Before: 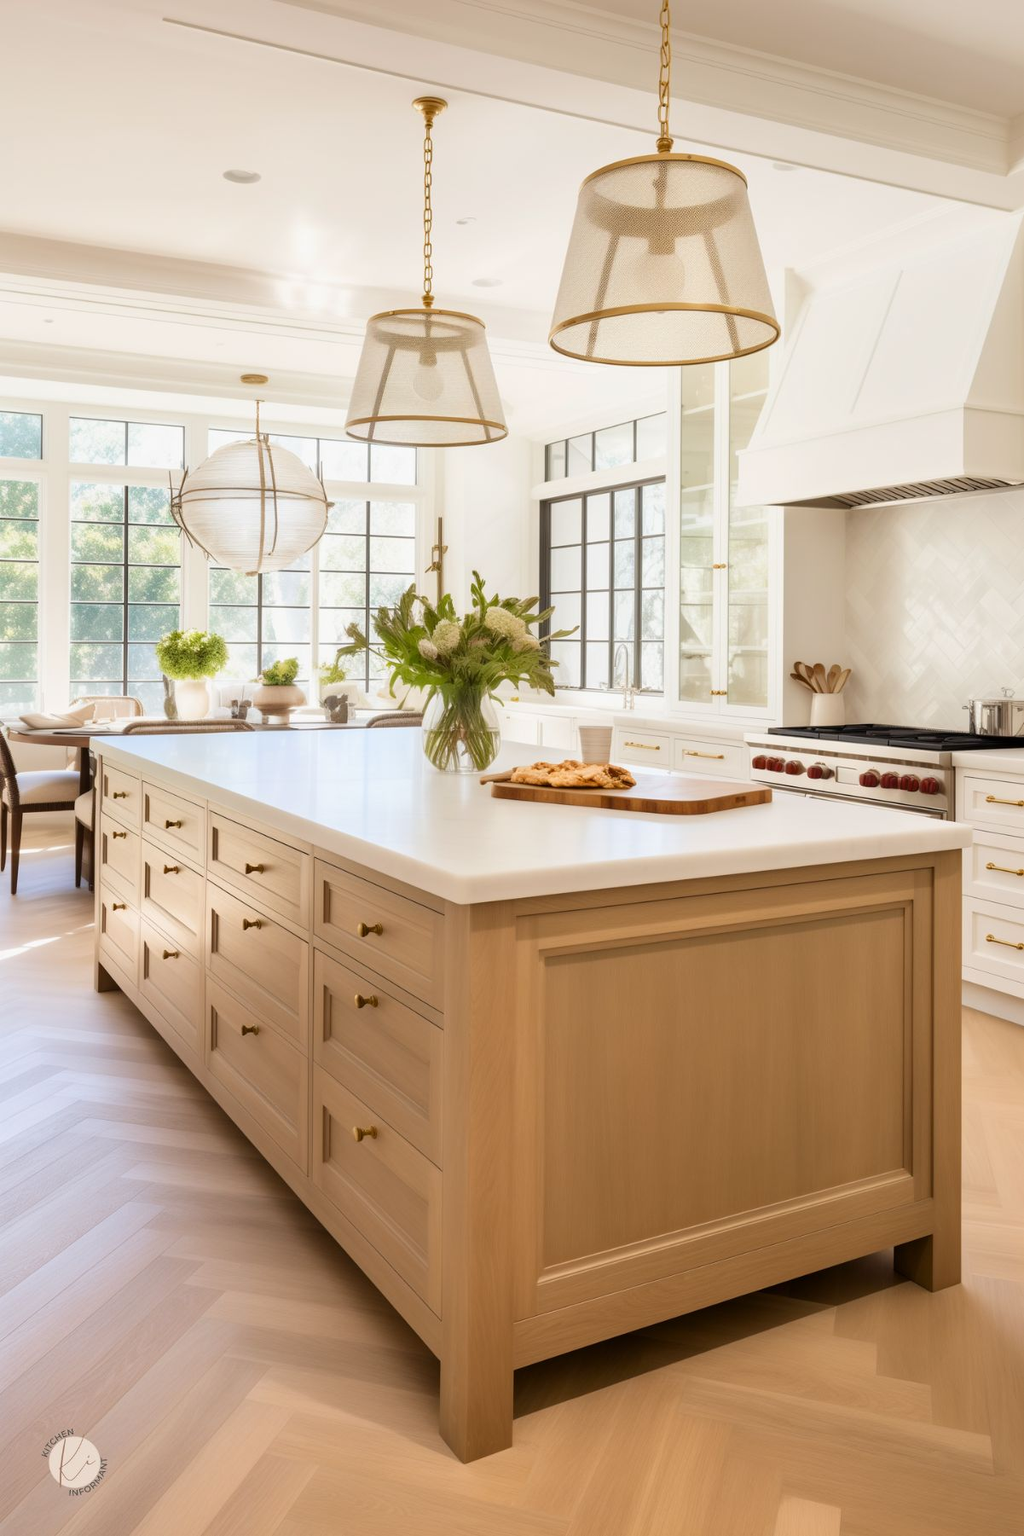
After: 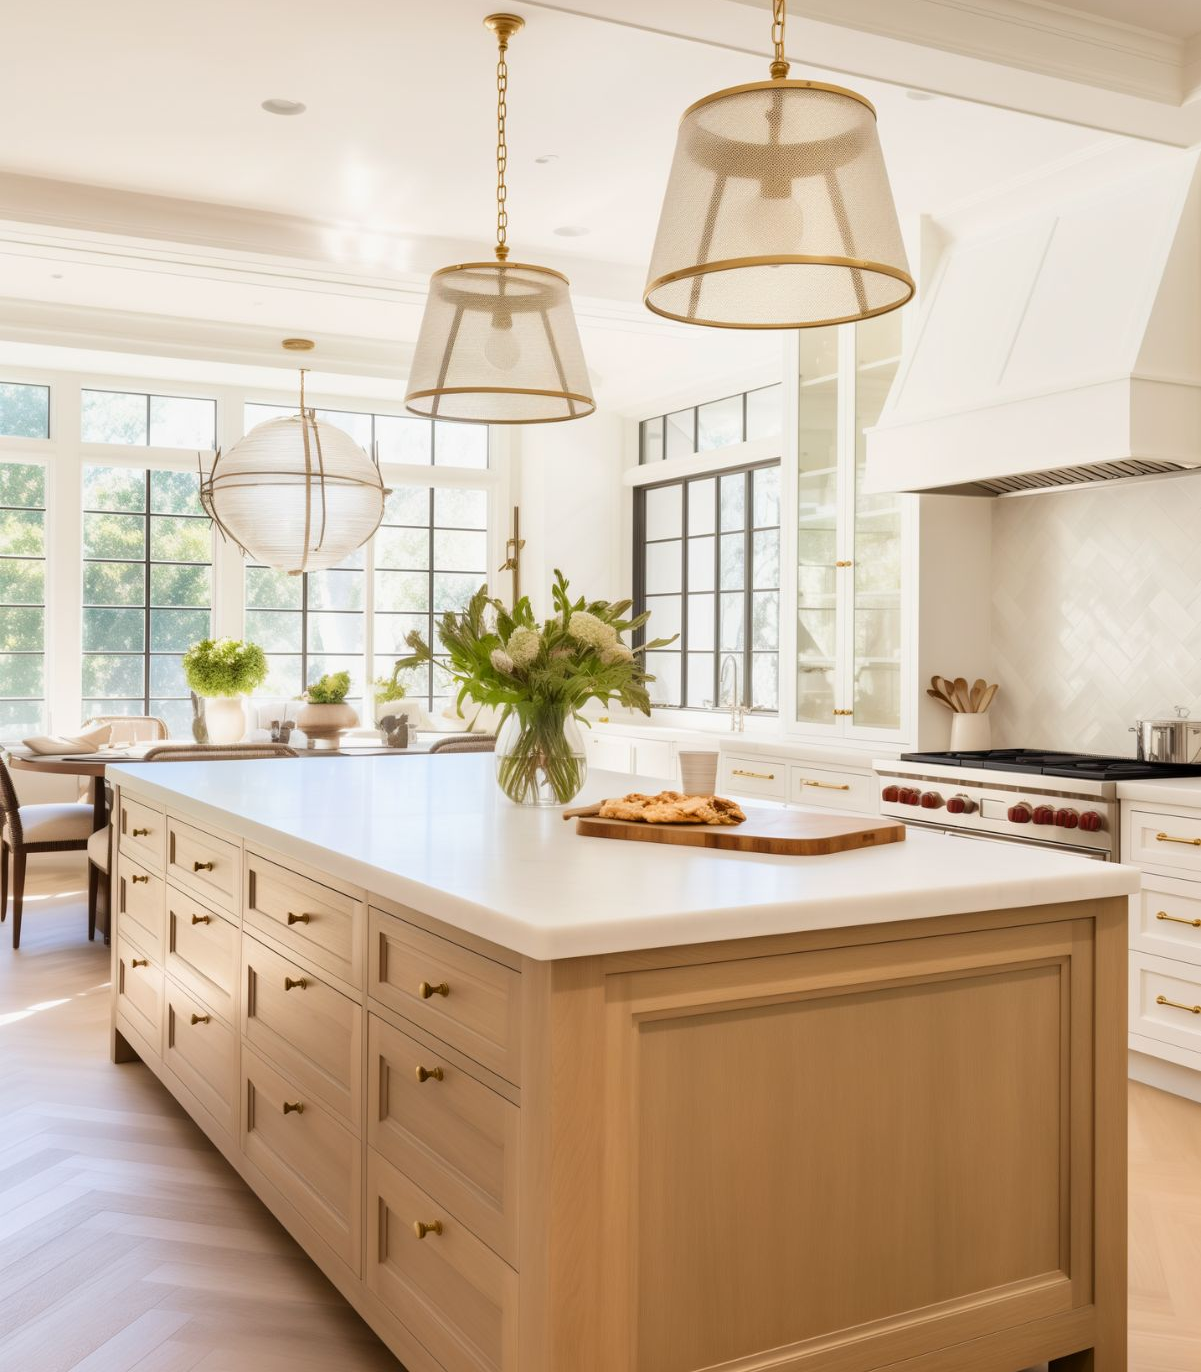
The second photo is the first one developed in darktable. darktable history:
crop: top 5.581%, bottom 18.216%
